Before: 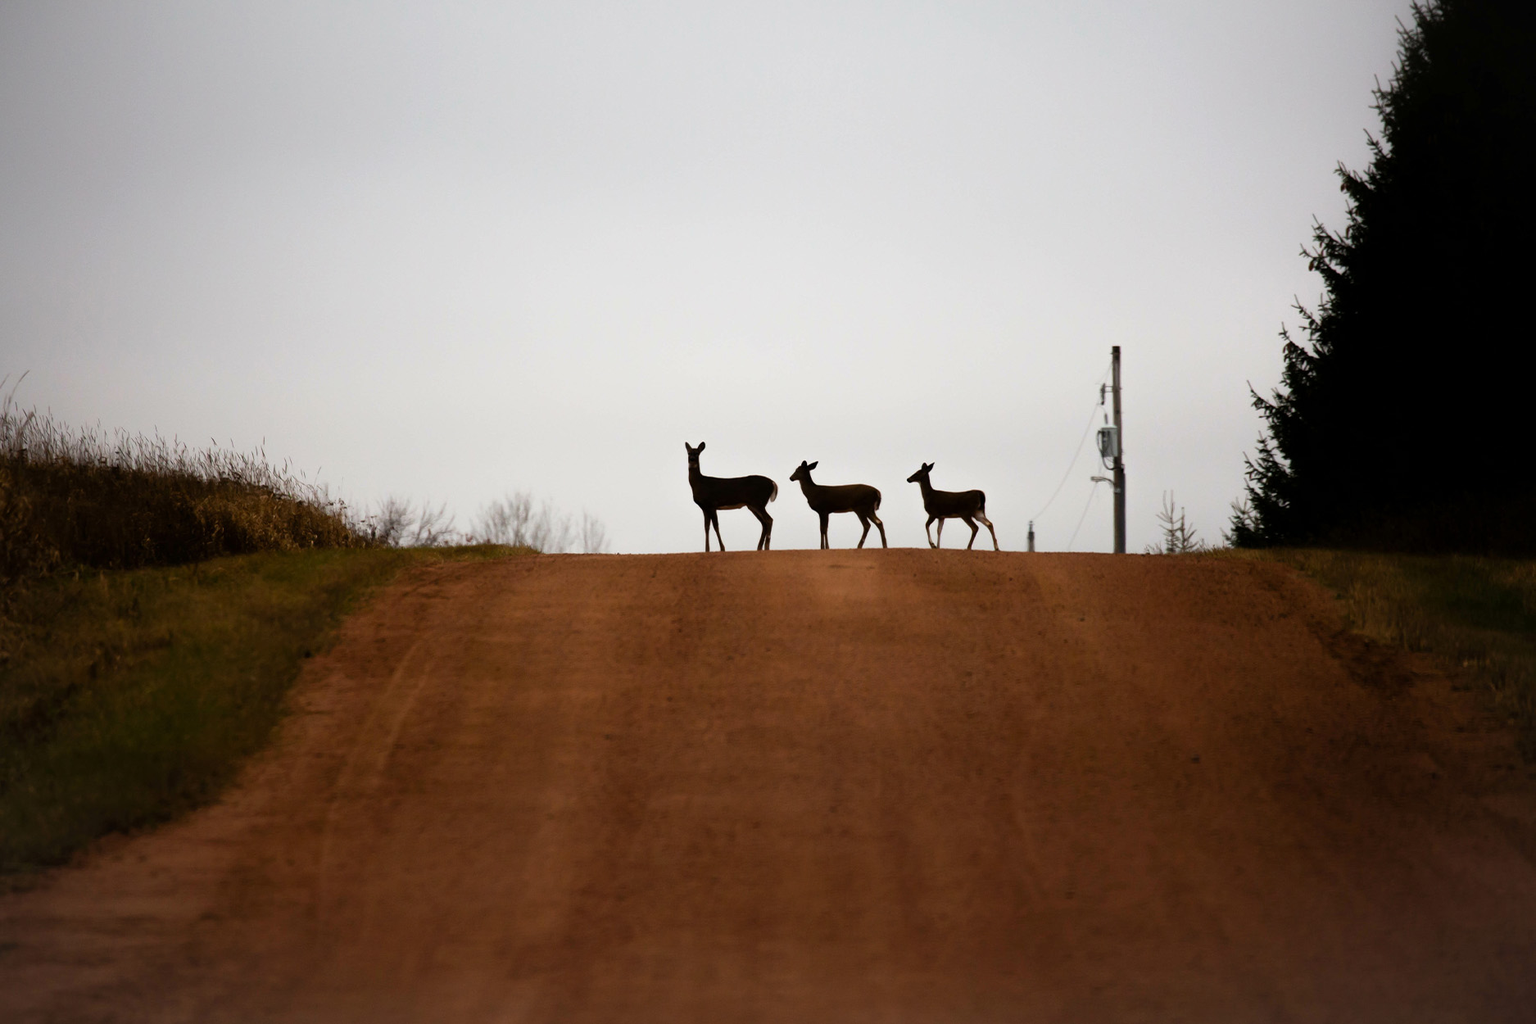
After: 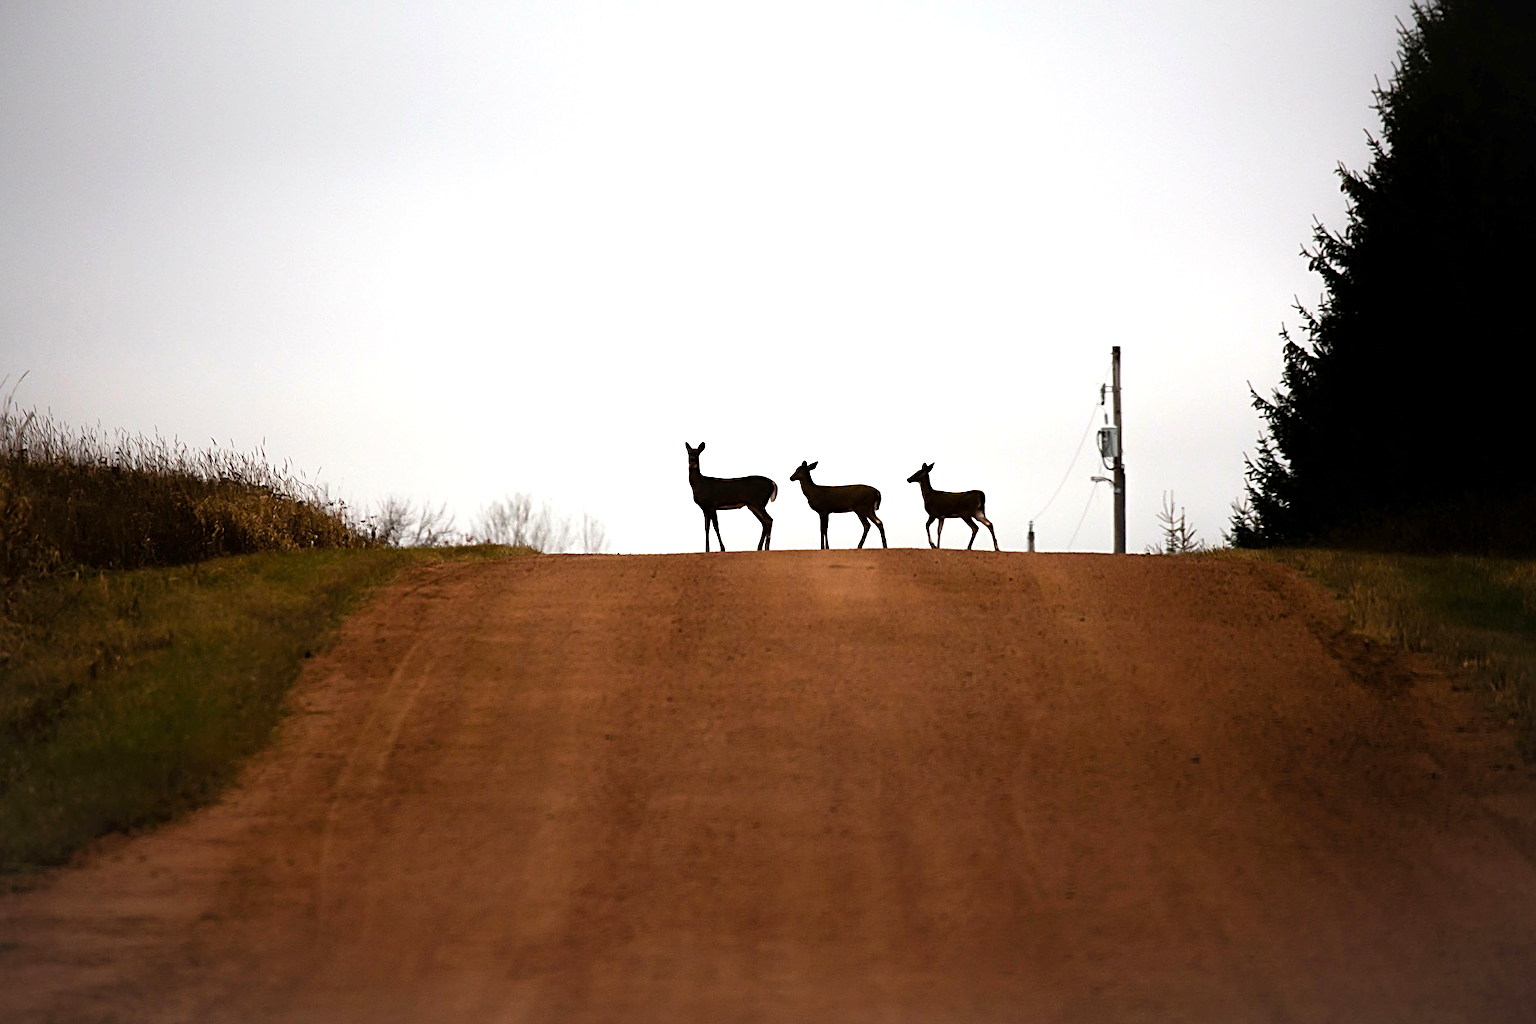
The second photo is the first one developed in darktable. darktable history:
exposure: exposure 0.555 EV, compensate exposure bias true, compensate highlight preservation false
sharpen: radius 2.539, amount 0.646
